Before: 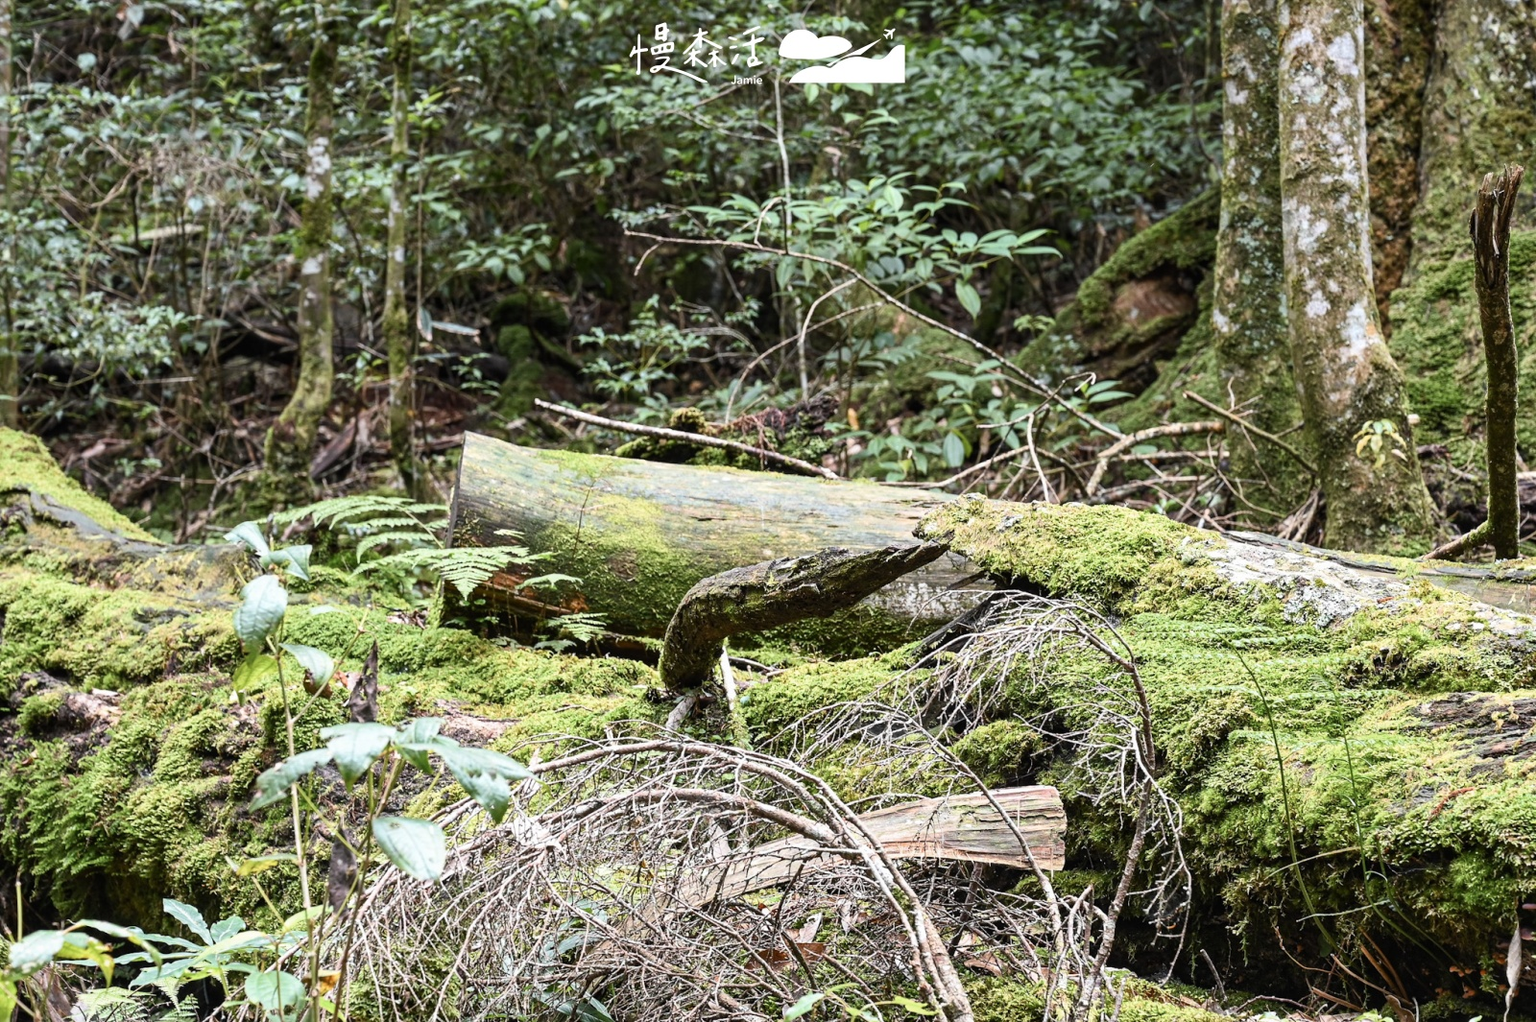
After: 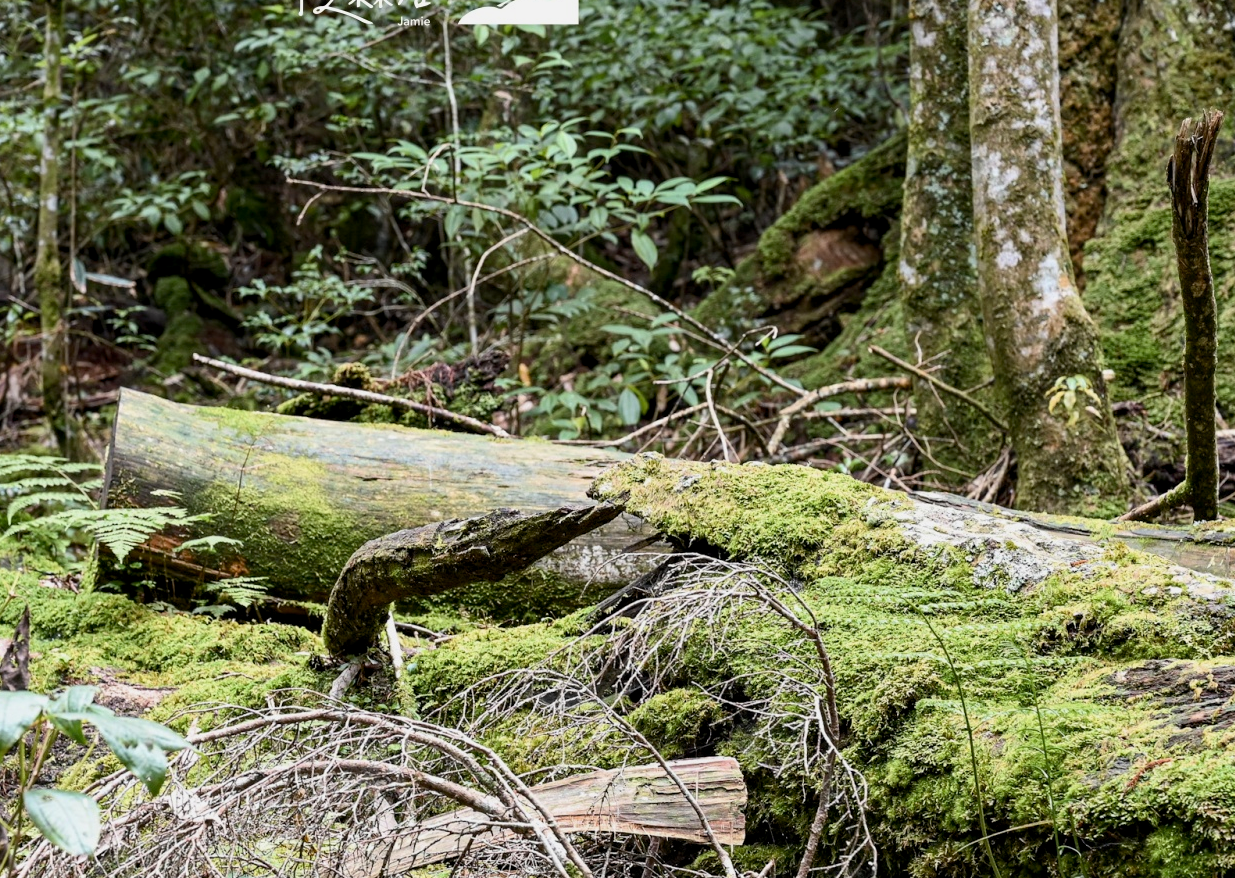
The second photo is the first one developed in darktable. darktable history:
crop: left 22.75%, top 5.826%, bottom 11.654%
color balance rgb: global offset › luminance -0.474%, perceptual saturation grading › global saturation 0.671%, global vibrance 20%
exposure: black level correction 0, exposure 0.5 EV, compensate exposure bias true, compensate highlight preservation false
